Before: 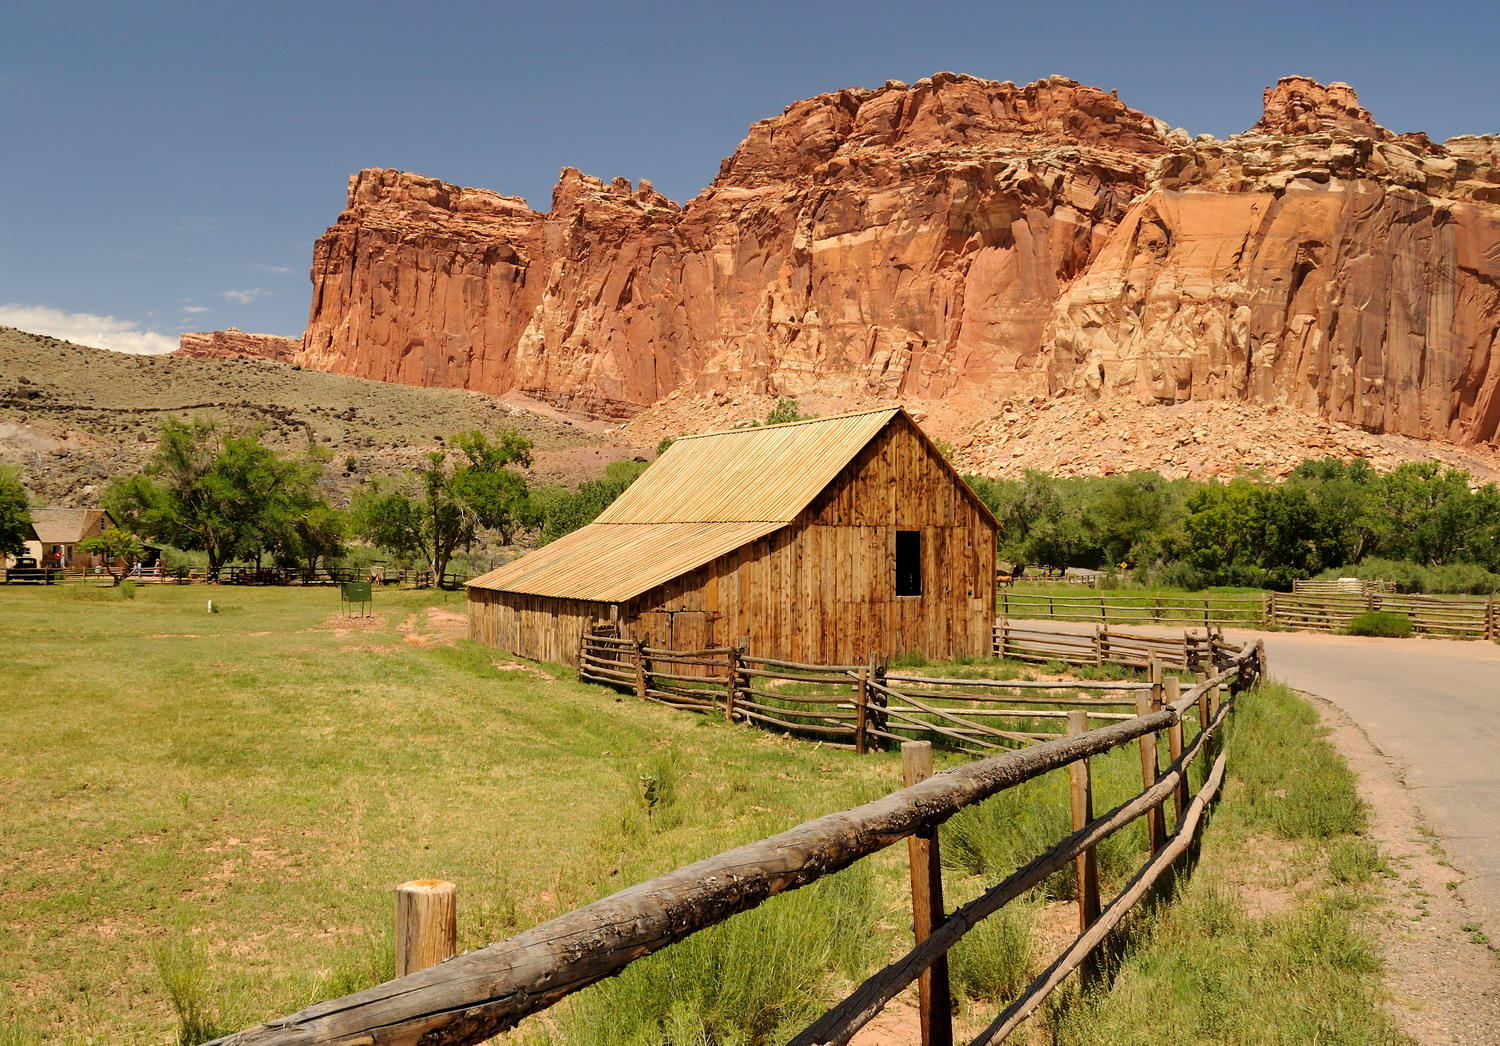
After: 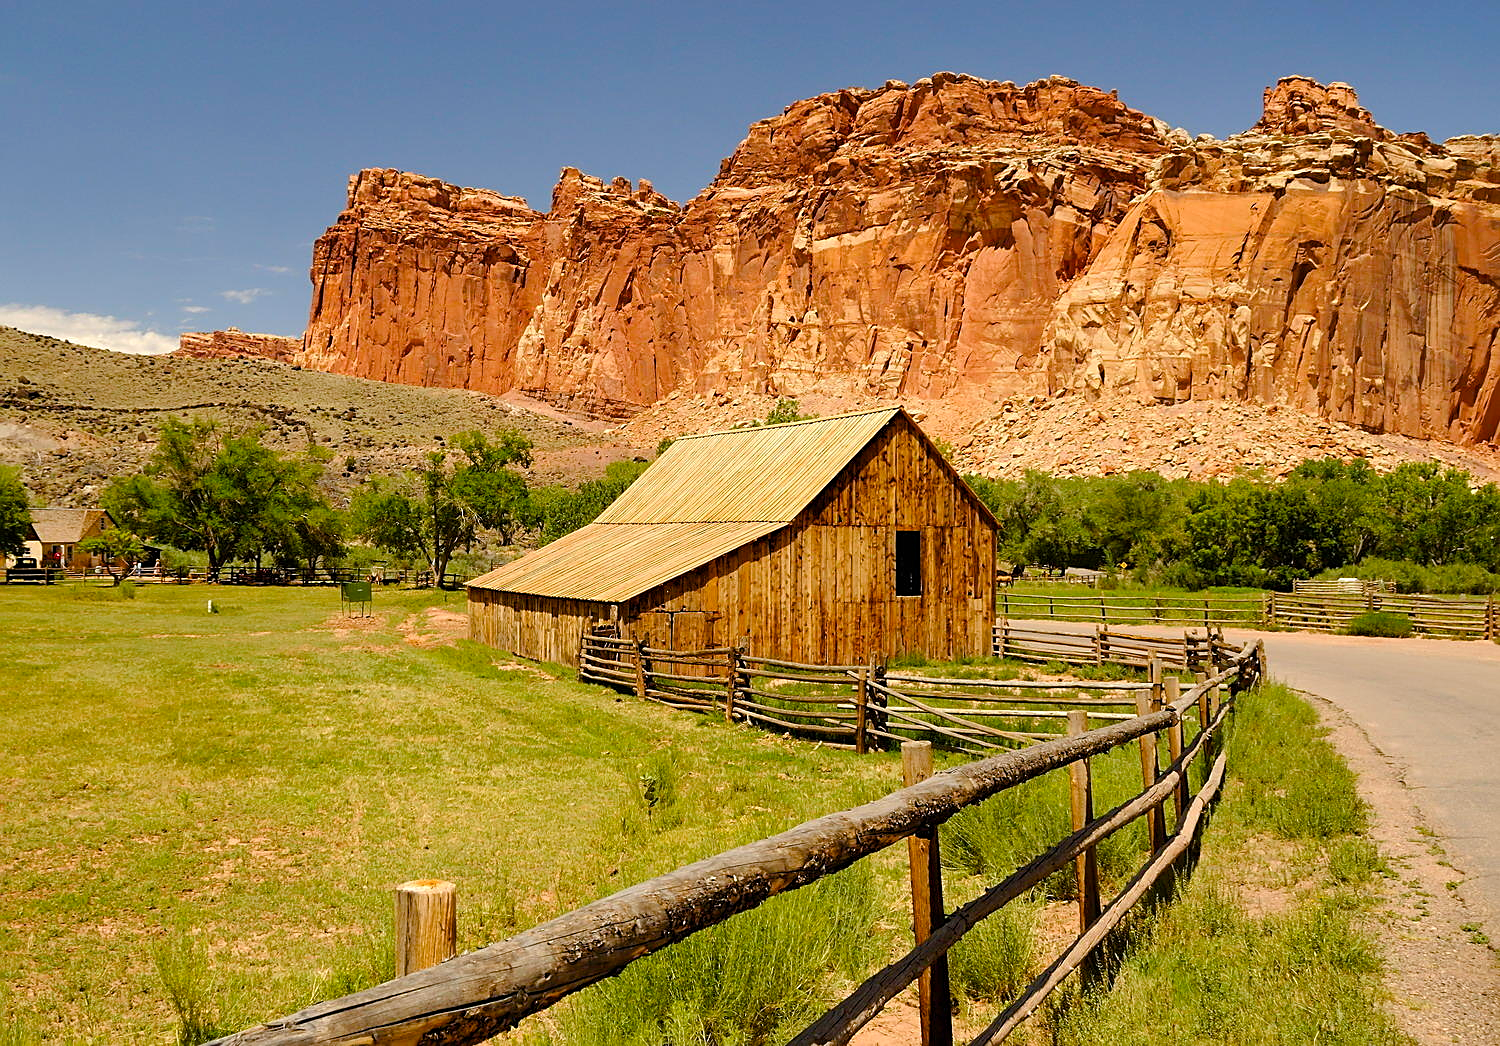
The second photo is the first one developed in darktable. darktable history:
sharpen: on, module defaults
color balance rgb: perceptual saturation grading › global saturation 34.567%, perceptual saturation grading › highlights -29.824%, perceptual saturation grading › shadows 35.183%, perceptual brilliance grading › global brilliance 2.833%
